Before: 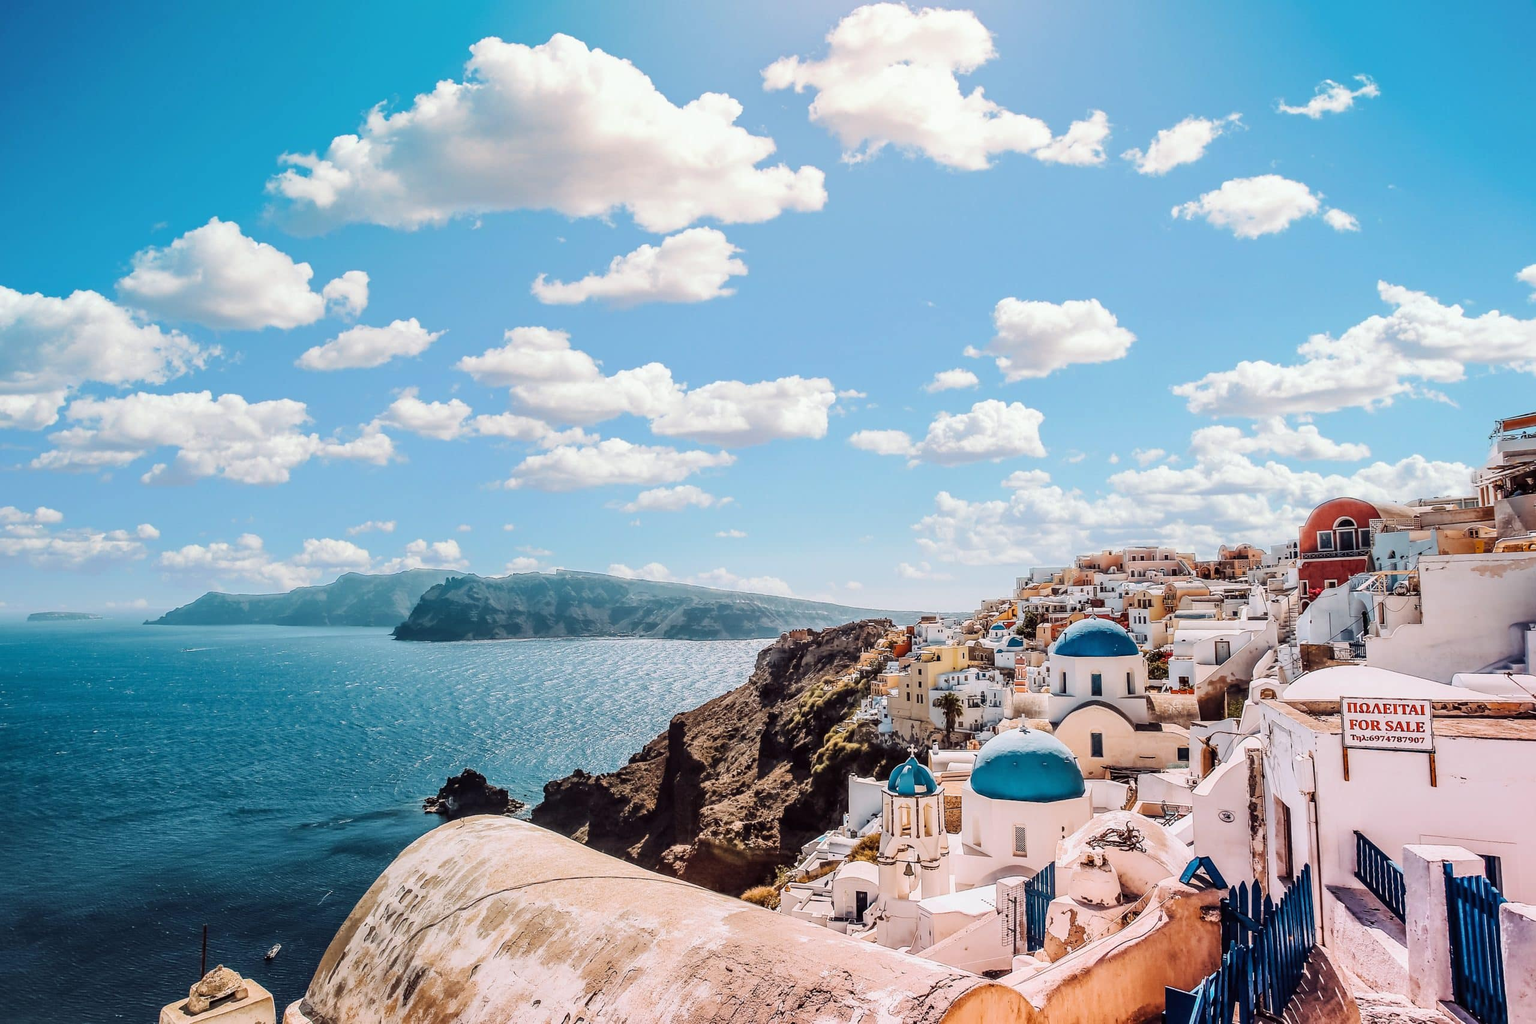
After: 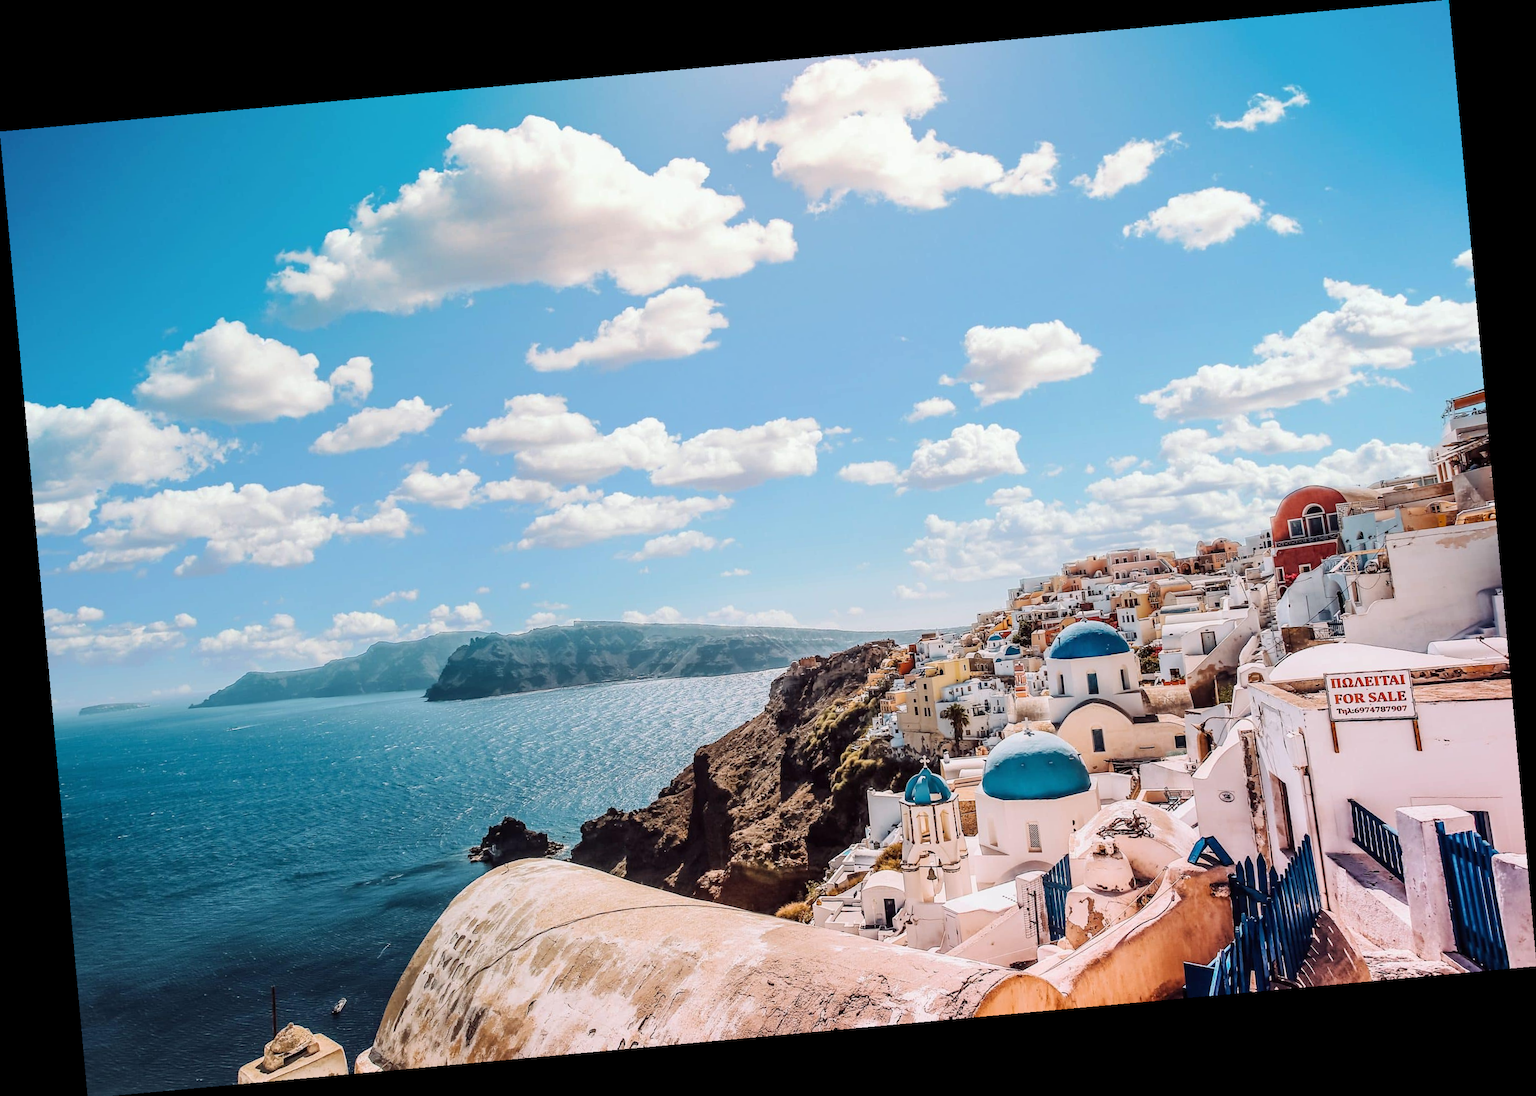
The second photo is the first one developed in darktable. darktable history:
rotate and perspective: rotation -5.2°, automatic cropping off
exposure: compensate highlight preservation false
